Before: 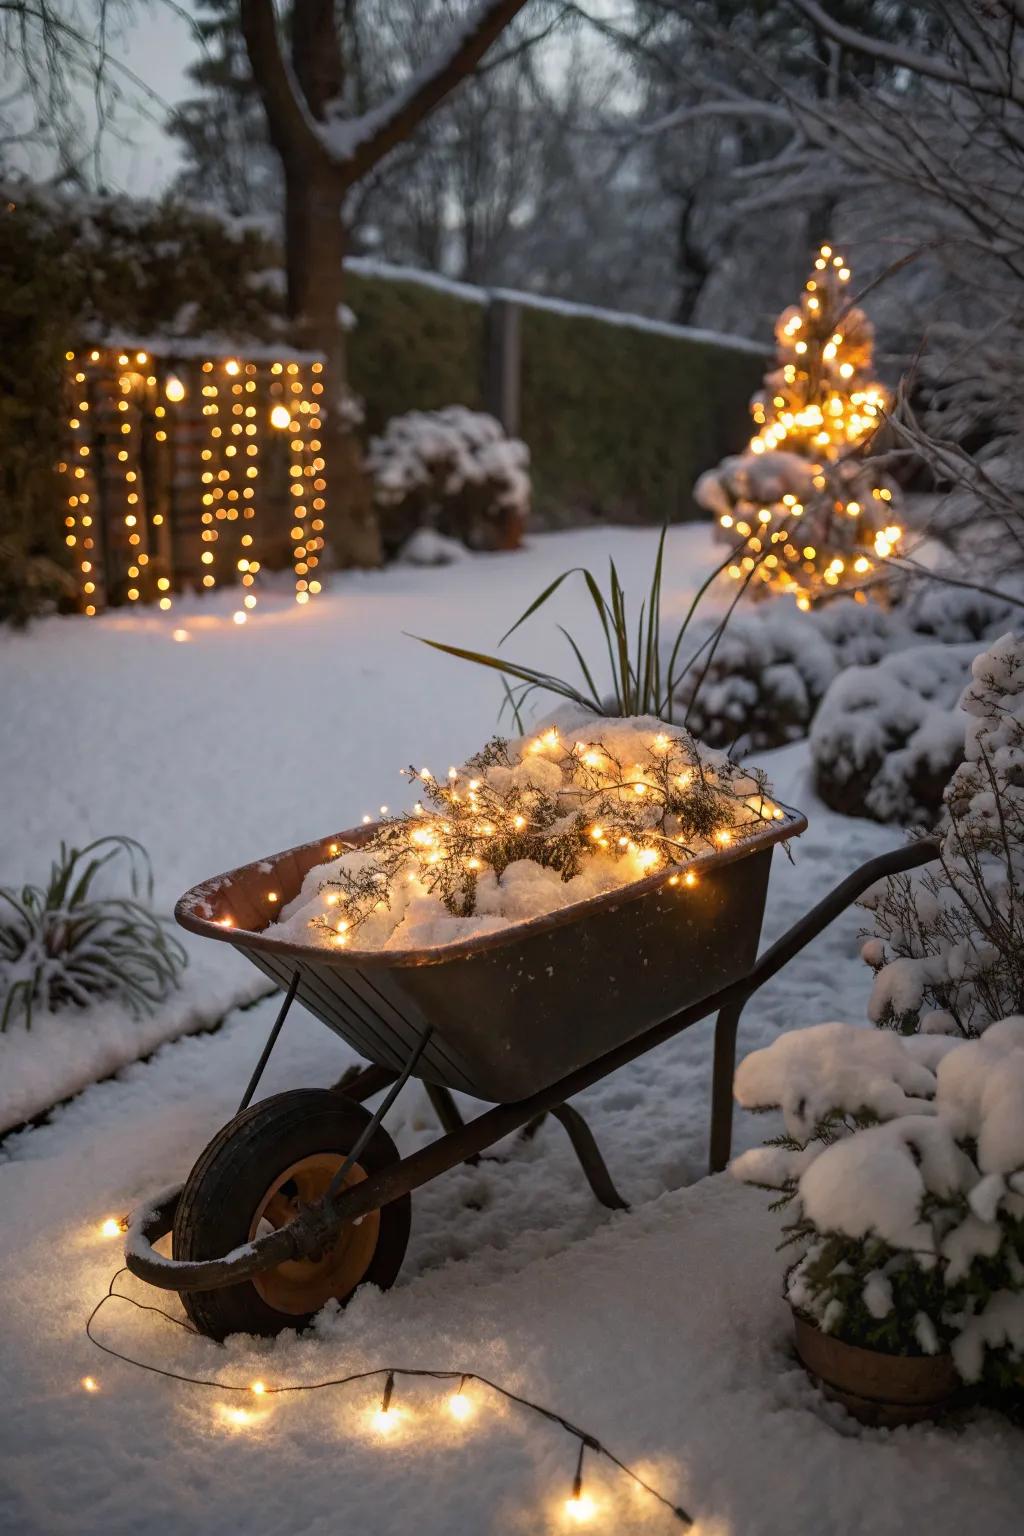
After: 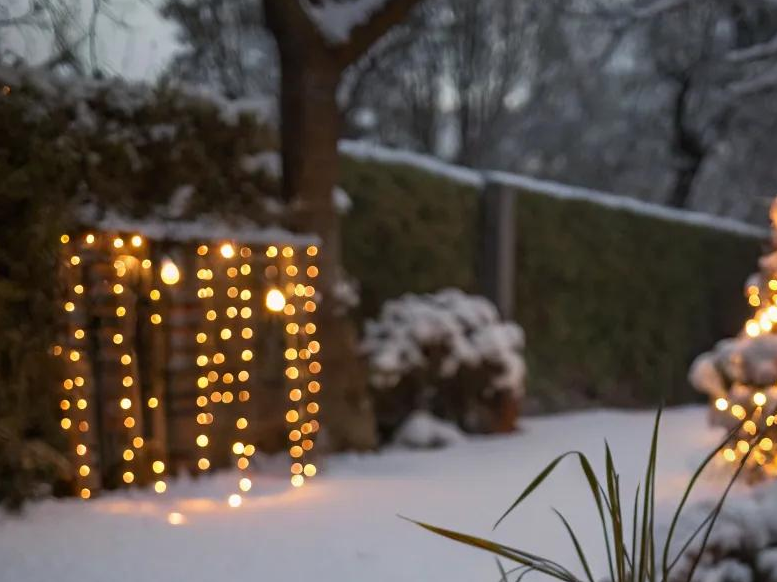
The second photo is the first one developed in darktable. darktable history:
crop: left 0.525%, top 7.64%, right 23.503%, bottom 54.46%
